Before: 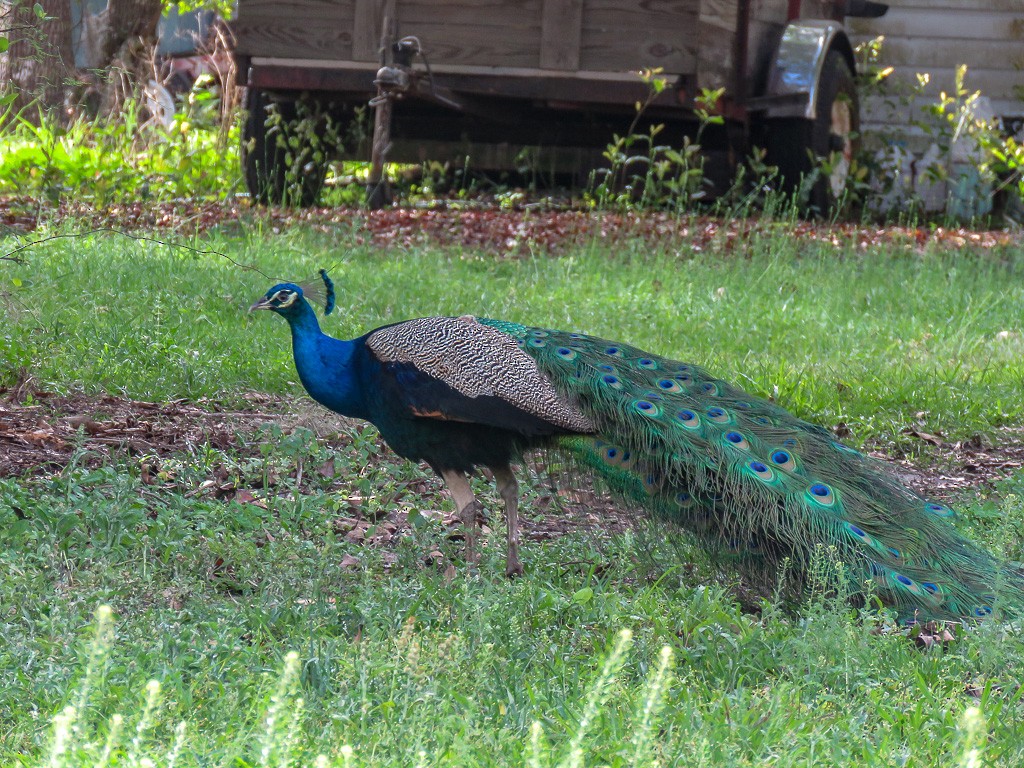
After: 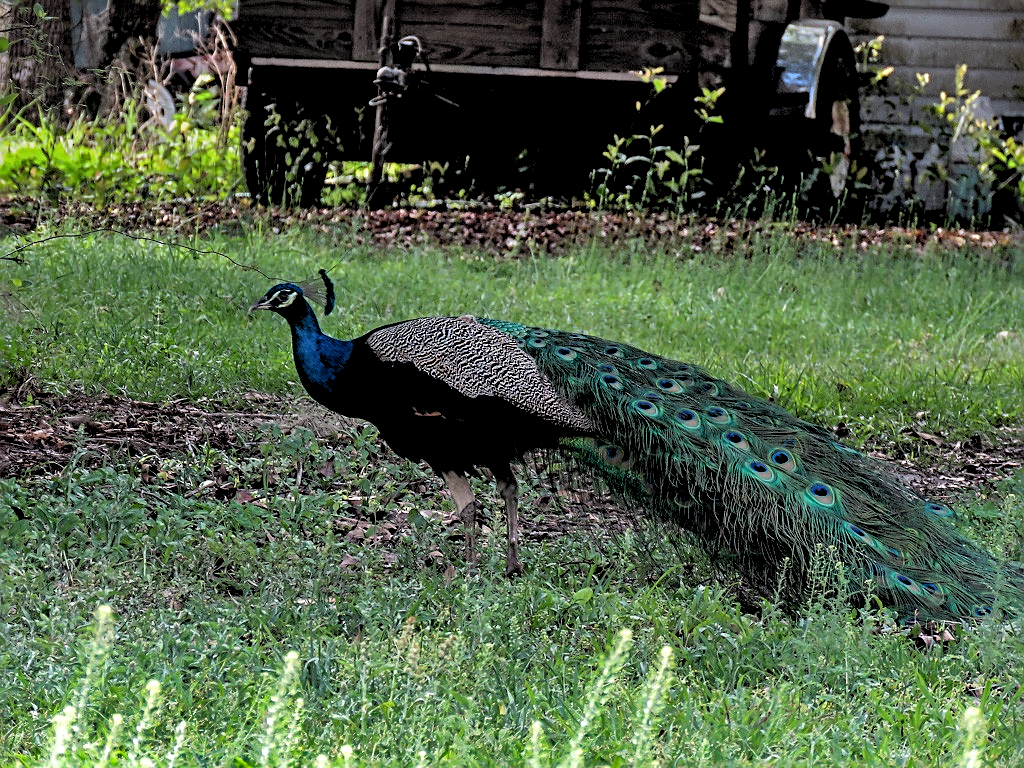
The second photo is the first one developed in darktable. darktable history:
sharpen: radius 3.119
shadows and highlights: white point adjustment 0.1, highlights -70, soften with gaussian
rgb levels: levels [[0.034, 0.472, 0.904], [0, 0.5, 1], [0, 0.5, 1]]
graduated density: rotation 5.63°, offset 76.9
